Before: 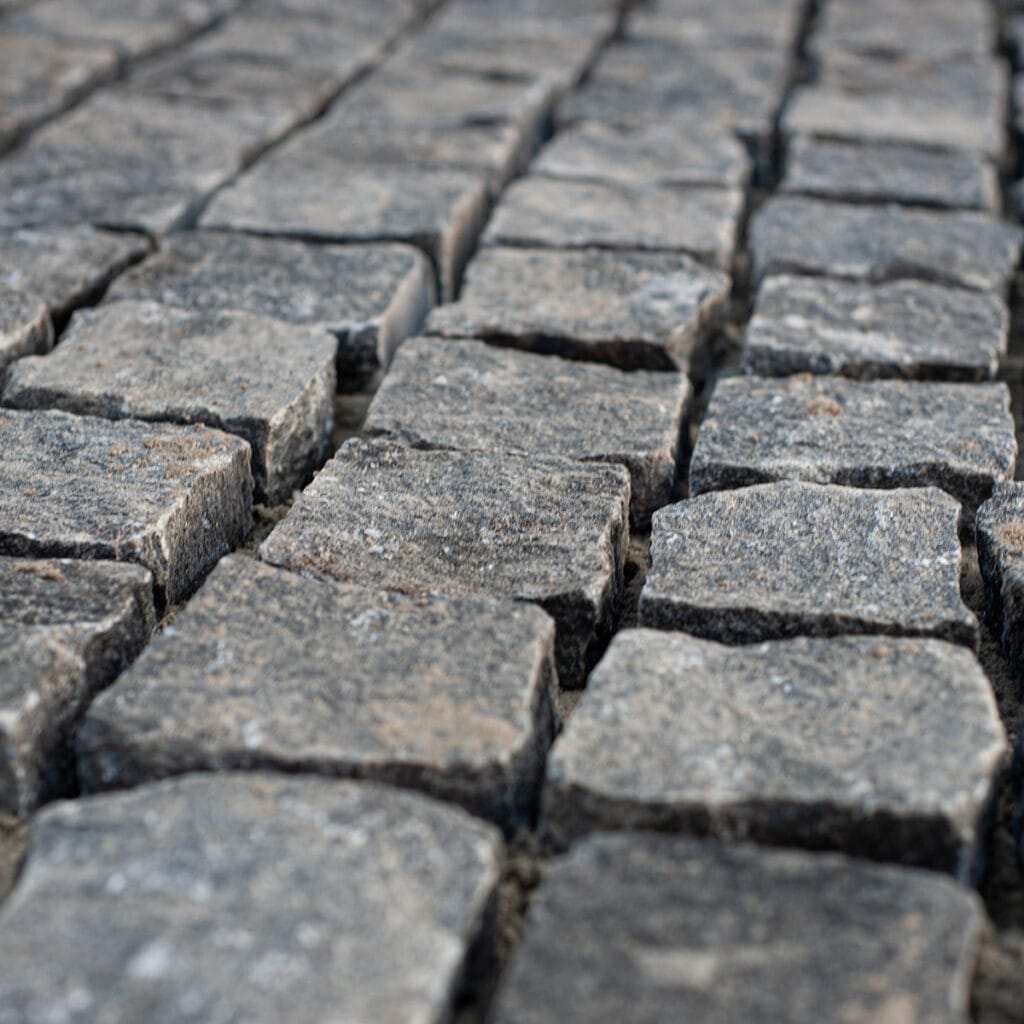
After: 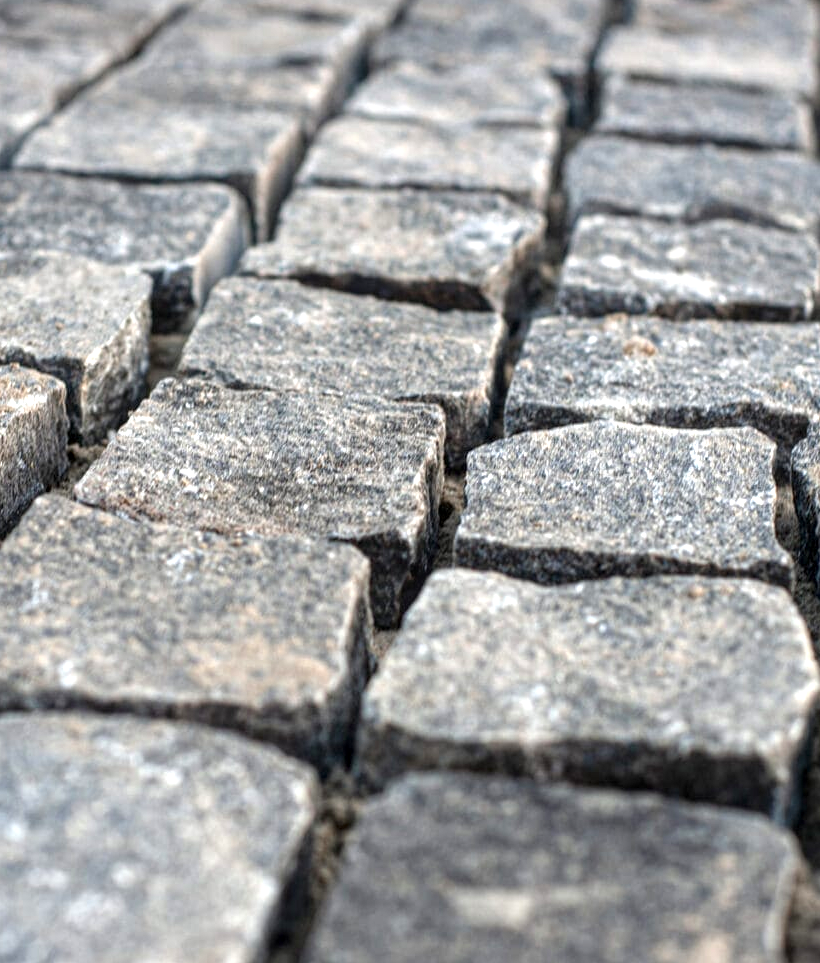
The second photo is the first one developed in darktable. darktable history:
tone equalizer: edges refinement/feathering 500, mask exposure compensation -1.57 EV, preserve details no
local contrast: on, module defaults
exposure: black level correction 0, exposure 0.856 EV, compensate exposure bias true, compensate highlight preservation false
crop and rotate: left 18.113%, top 5.903%, right 1.784%
